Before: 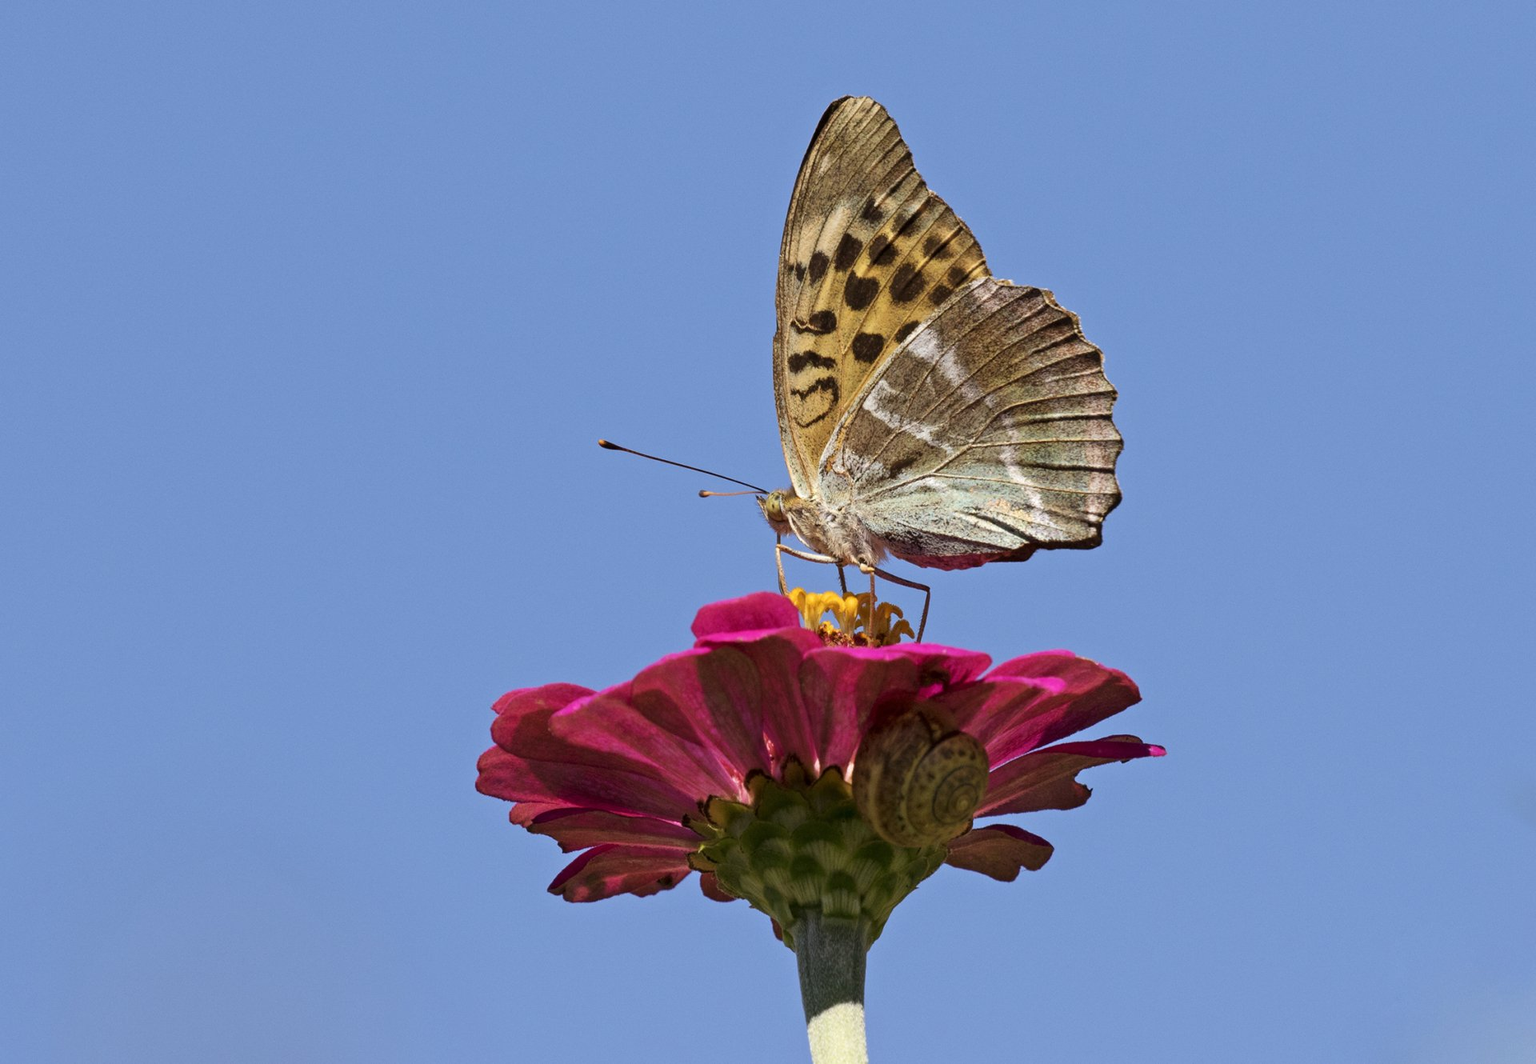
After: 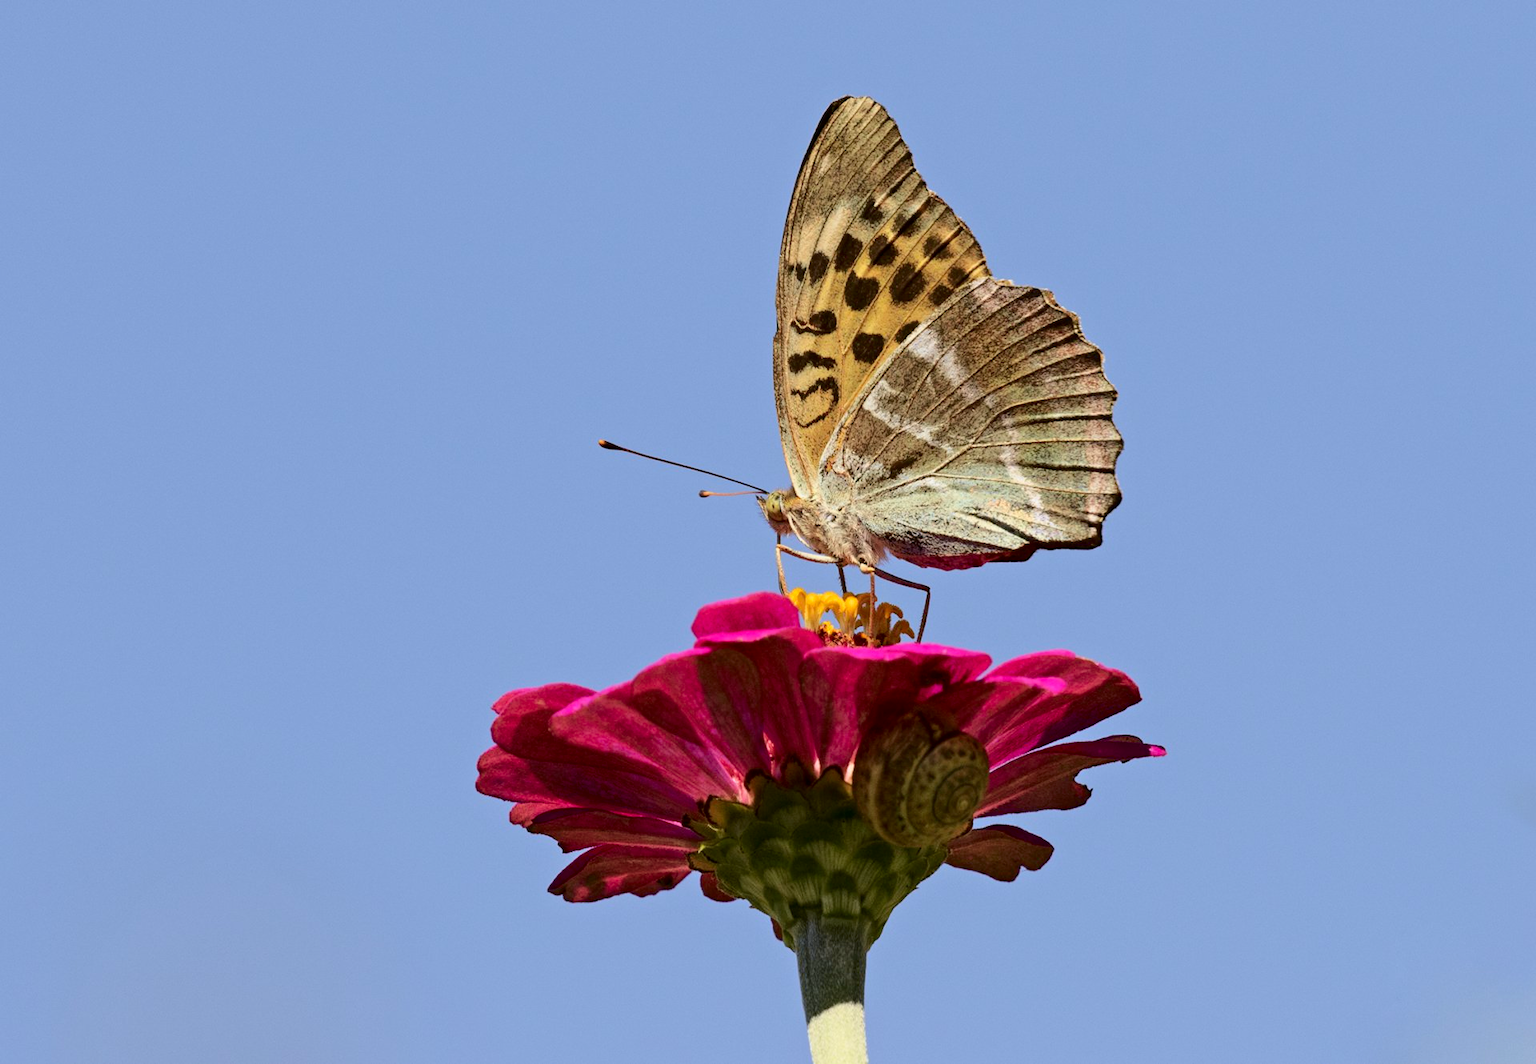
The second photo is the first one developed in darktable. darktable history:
tone curve: curves: ch0 [(0, 0) (0.058, 0.027) (0.214, 0.183) (0.295, 0.288) (0.48, 0.541) (0.658, 0.703) (0.741, 0.775) (0.844, 0.866) (0.986, 0.957)]; ch1 [(0, 0) (0.172, 0.123) (0.312, 0.296) (0.437, 0.429) (0.471, 0.469) (0.502, 0.5) (0.513, 0.515) (0.572, 0.603) (0.617, 0.653) (0.68, 0.724) (0.889, 0.924) (1, 1)]; ch2 [(0, 0) (0.411, 0.424) (0.489, 0.49) (0.502, 0.5) (0.512, 0.524) (0.549, 0.578) (0.604, 0.628) (0.709, 0.748) (1, 1)], color space Lab, independent channels, preserve colors none
